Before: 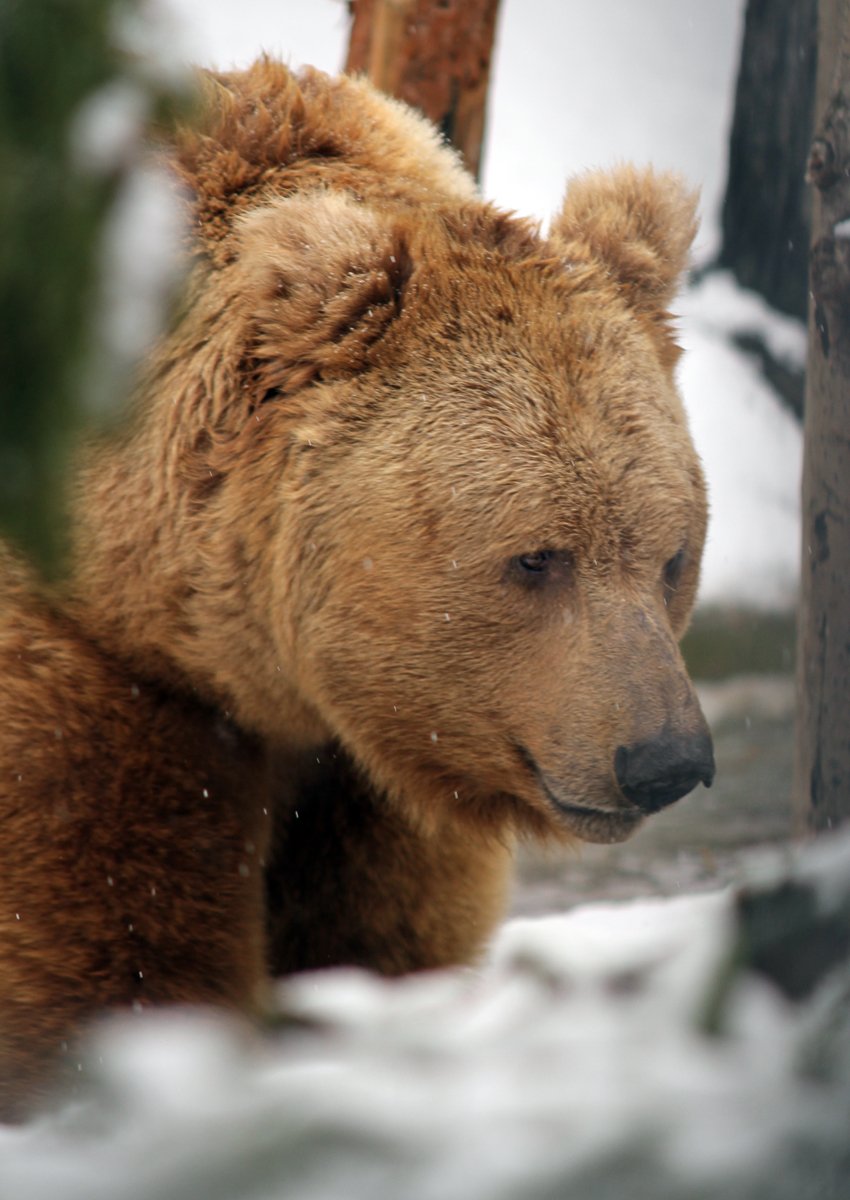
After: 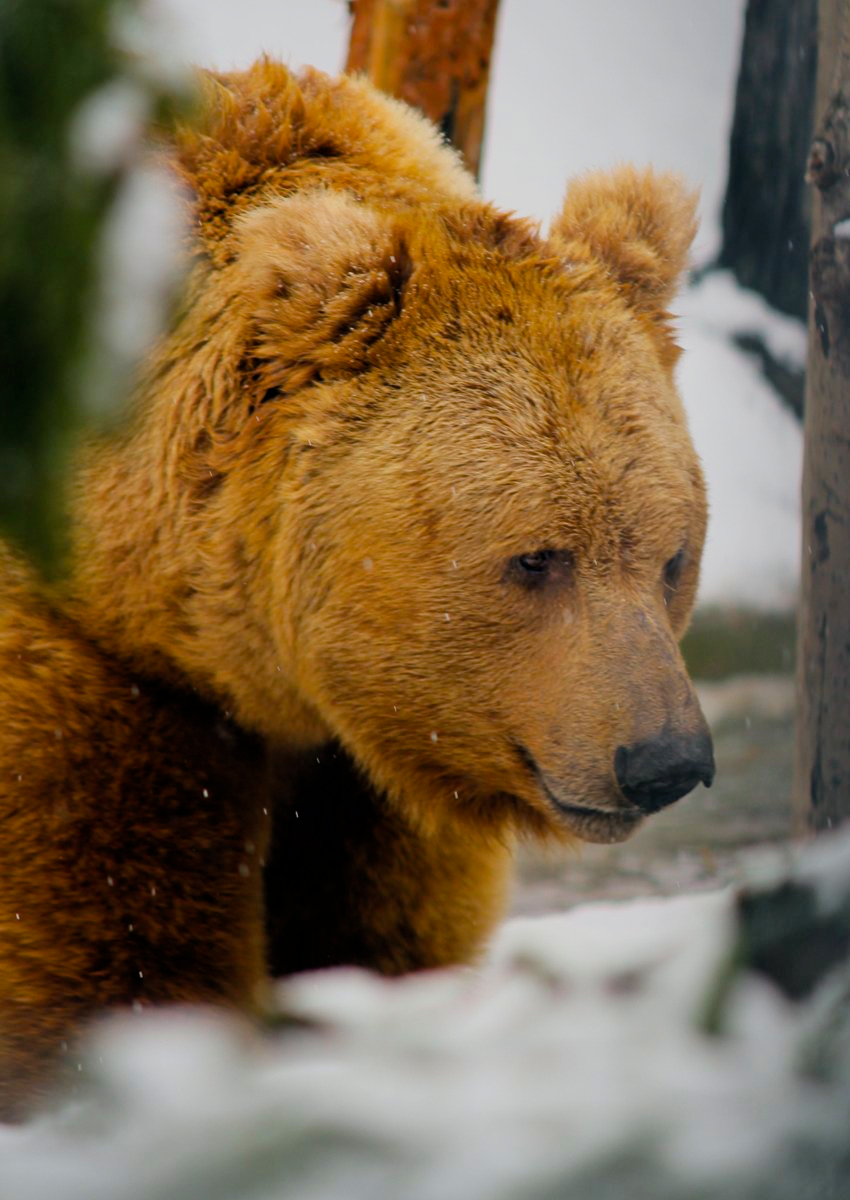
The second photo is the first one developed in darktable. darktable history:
color balance rgb: linear chroma grading › global chroma 15%, perceptual saturation grading › global saturation 30%
filmic rgb: black relative exposure -7.65 EV, white relative exposure 4.56 EV, hardness 3.61, color science v6 (2022)
